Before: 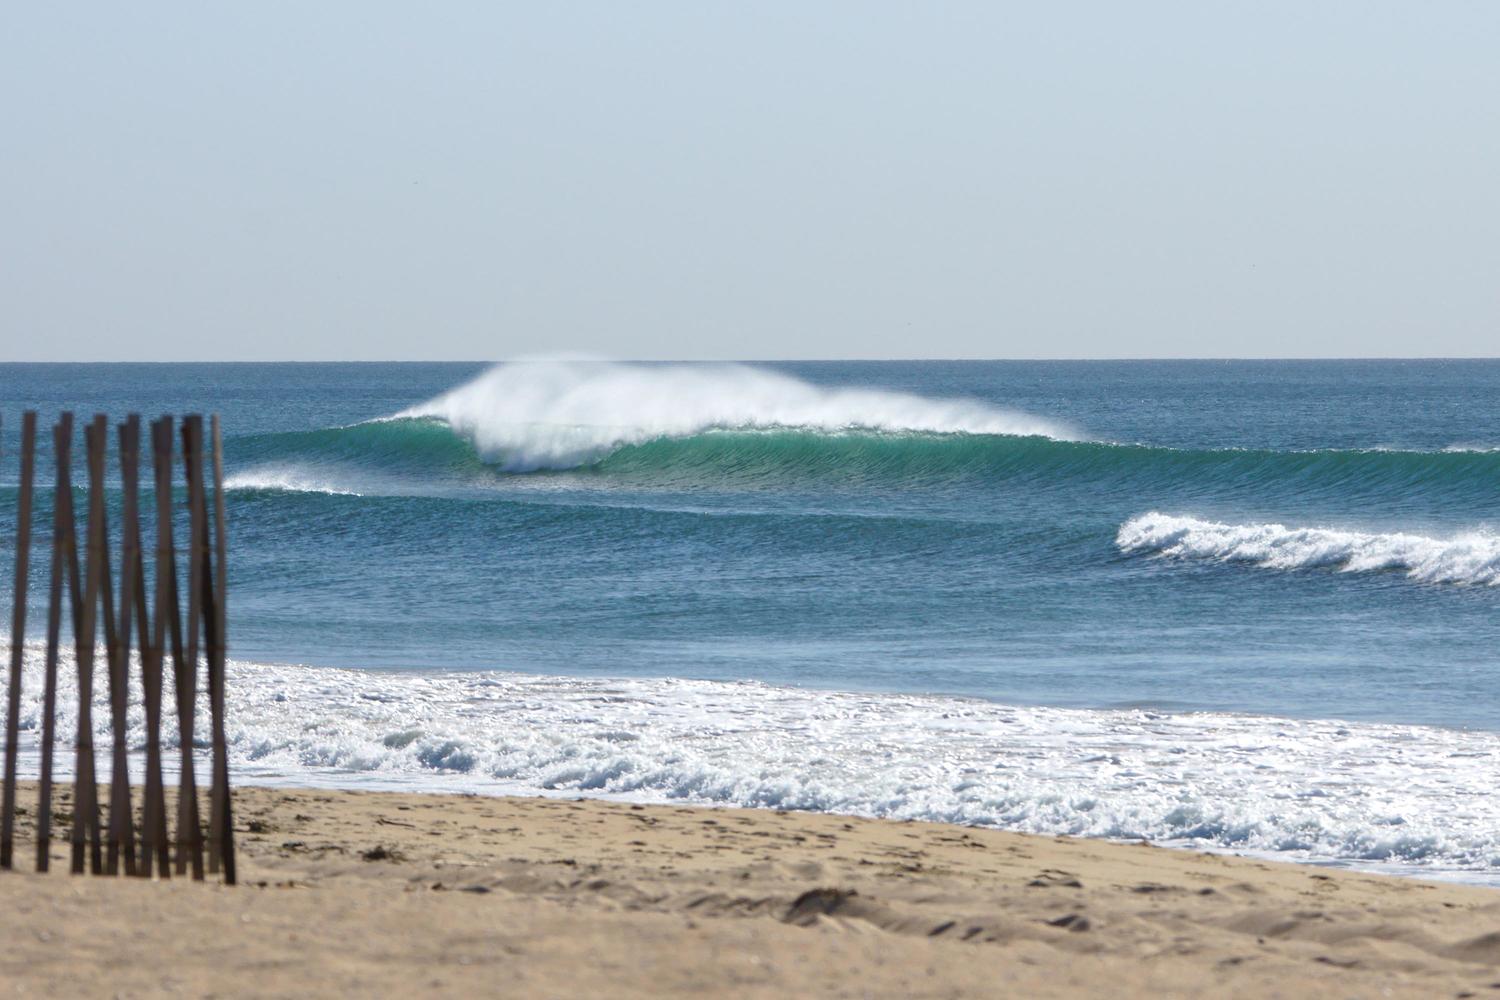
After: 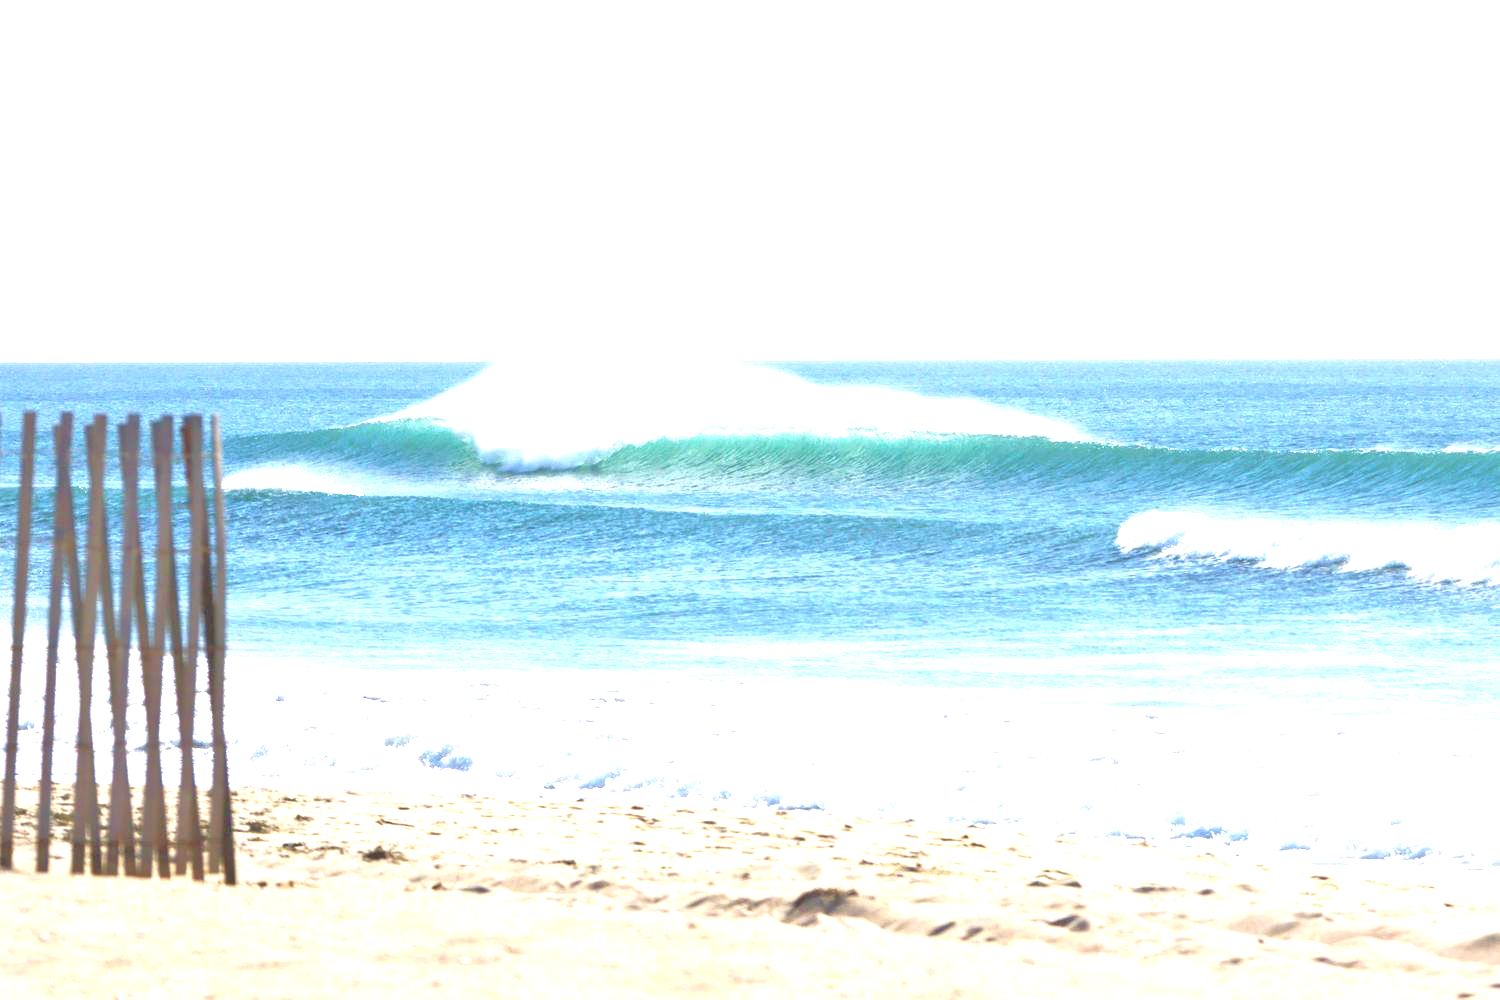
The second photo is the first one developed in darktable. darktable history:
tone equalizer: -7 EV 0.15 EV, -6 EV 0.6 EV, -5 EV 1.15 EV, -4 EV 1.33 EV, -3 EV 1.15 EV, -2 EV 0.6 EV, -1 EV 0.15 EV, mask exposure compensation -0.5 EV
exposure: black level correction 0, exposure 1.9 EV, compensate highlight preservation false
